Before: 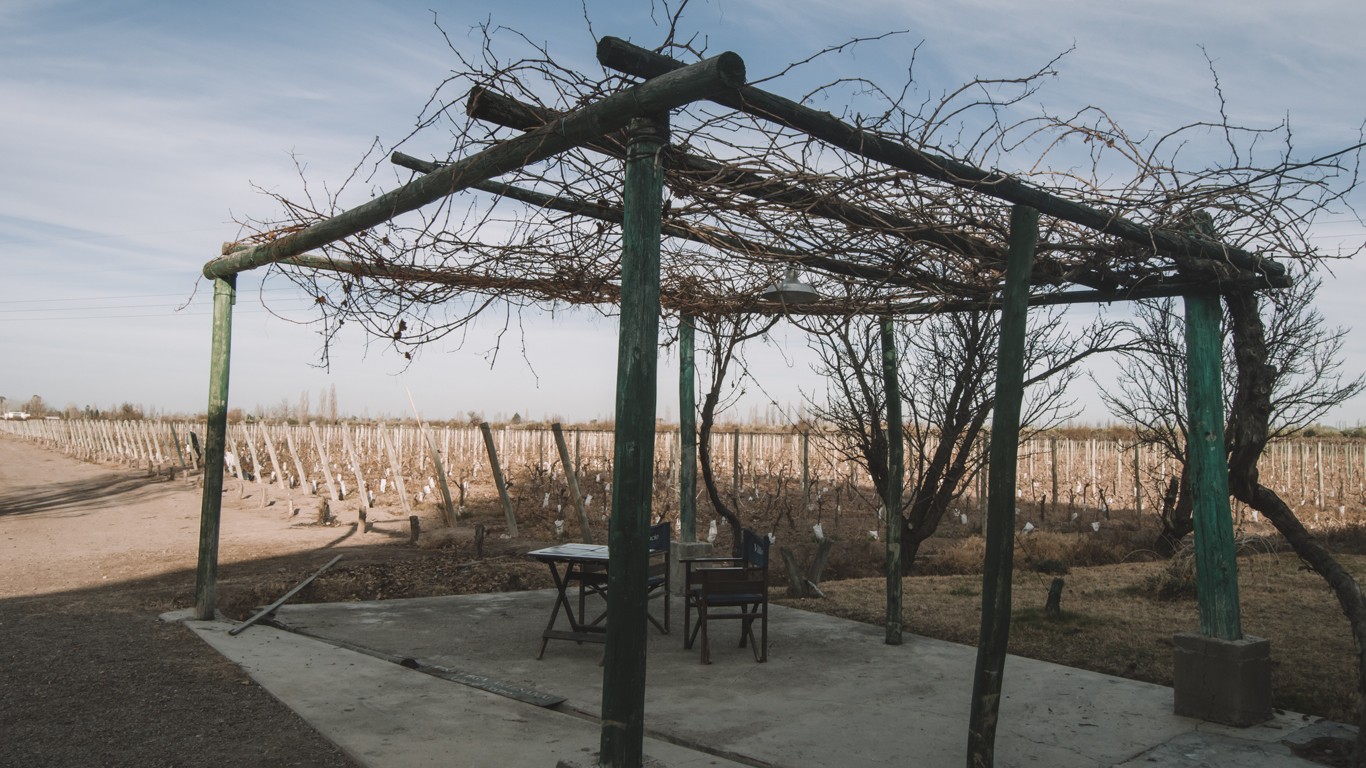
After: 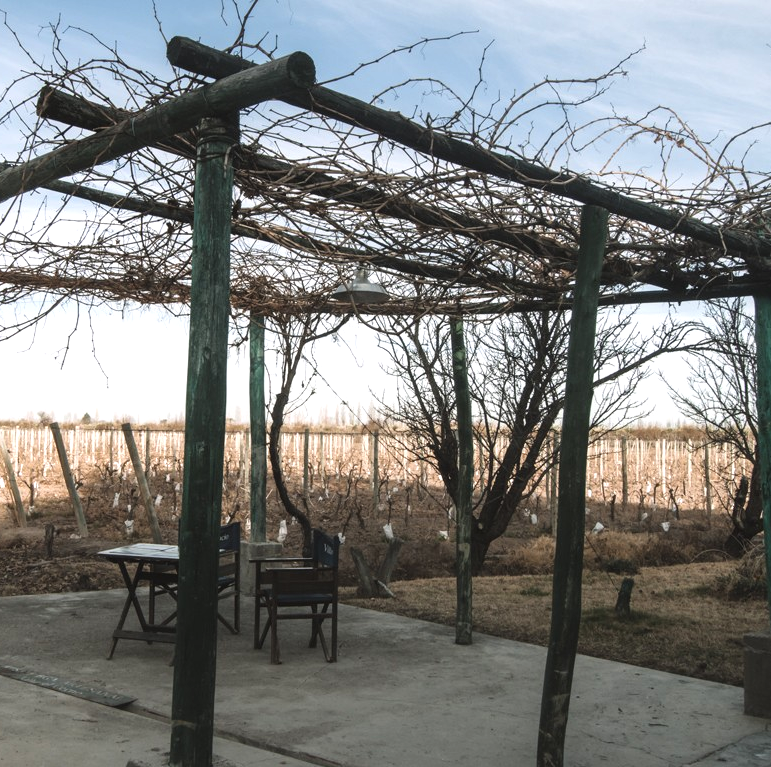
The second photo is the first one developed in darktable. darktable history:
crop: left 31.508%, top 0.019%, right 11.989%
tone equalizer: -8 EV -0.758 EV, -7 EV -0.723 EV, -6 EV -0.613 EV, -5 EV -0.374 EV, -3 EV 0.374 EV, -2 EV 0.6 EV, -1 EV 0.69 EV, +0 EV 0.75 EV
